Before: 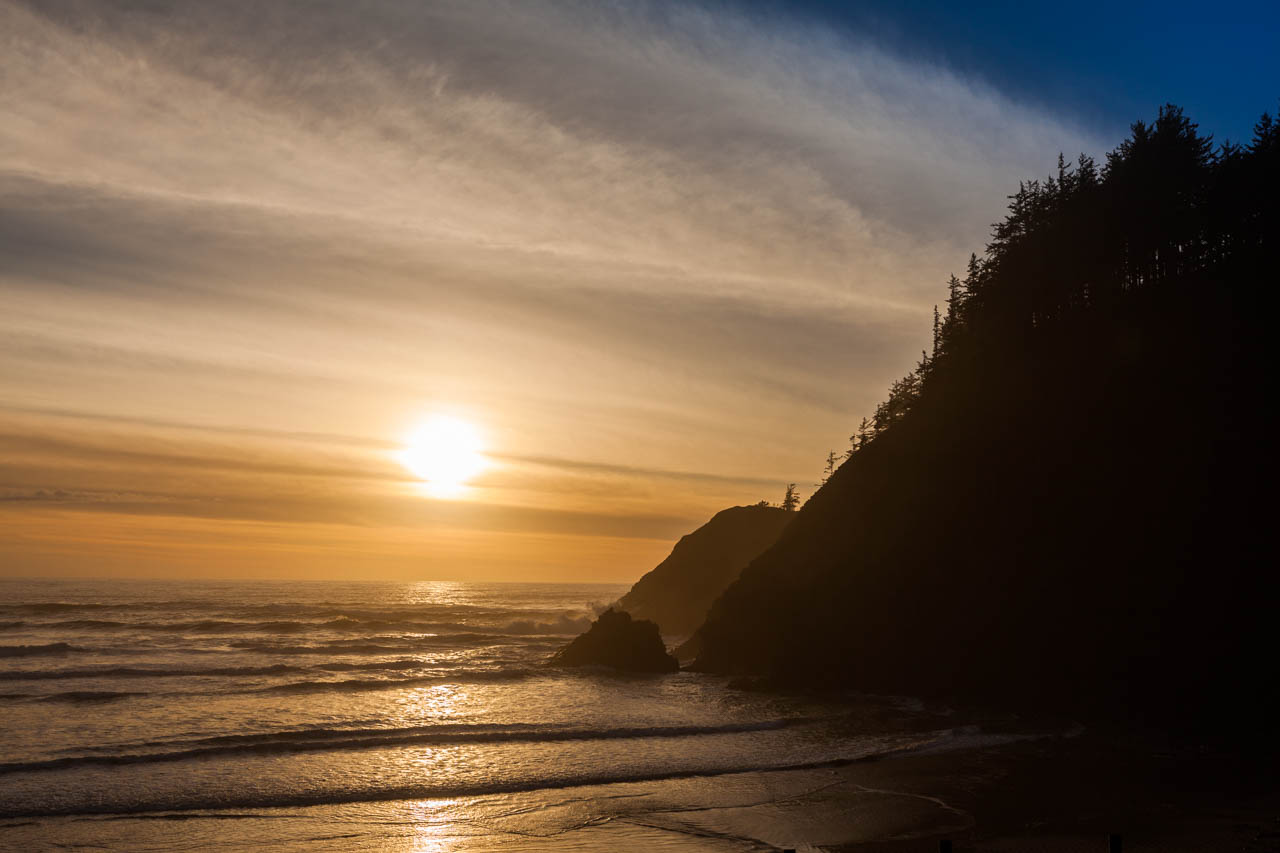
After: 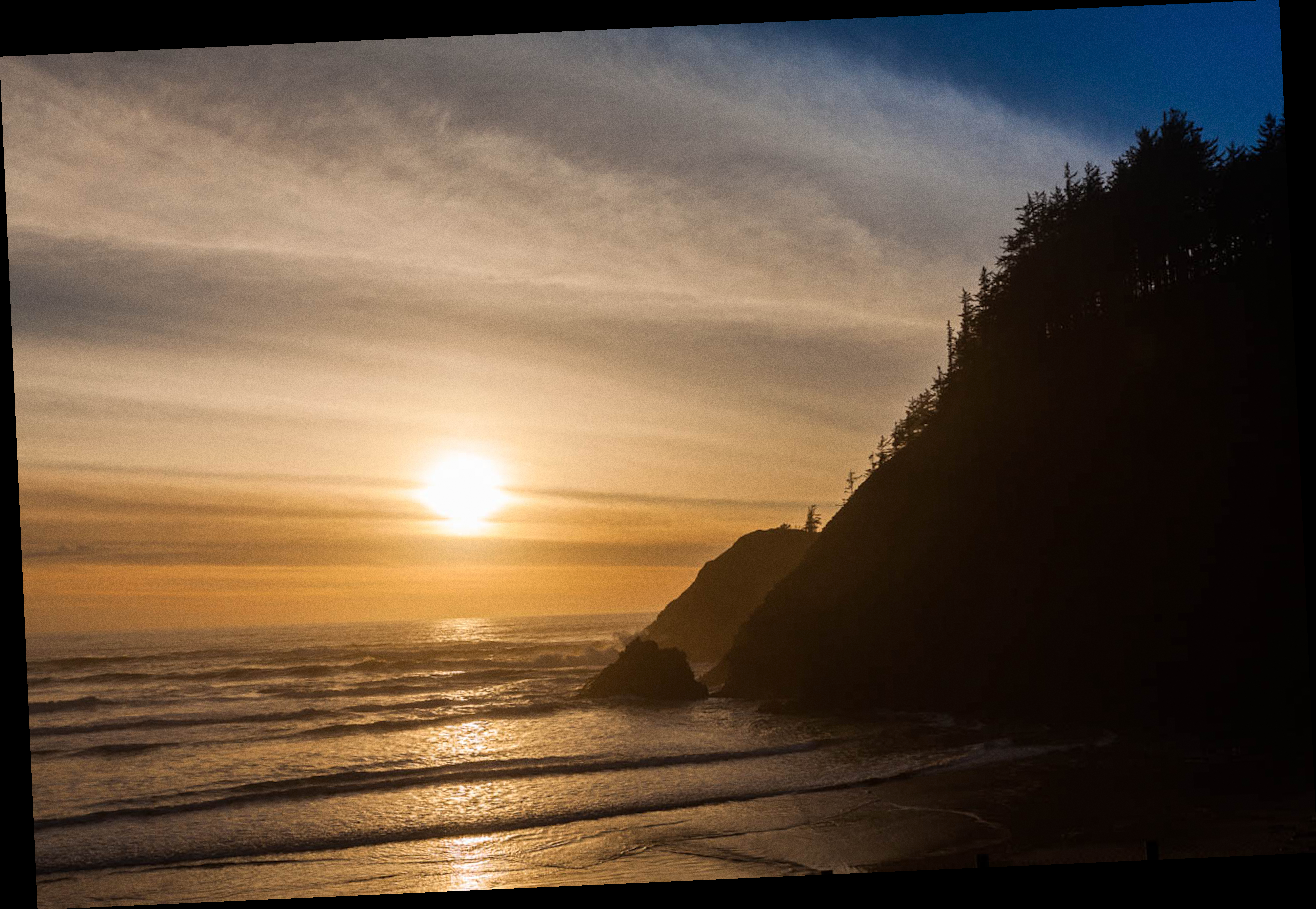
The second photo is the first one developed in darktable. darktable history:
tone equalizer: on, module defaults
rotate and perspective: rotation -2.56°, automatic cropping off
grain: on, module defaults
